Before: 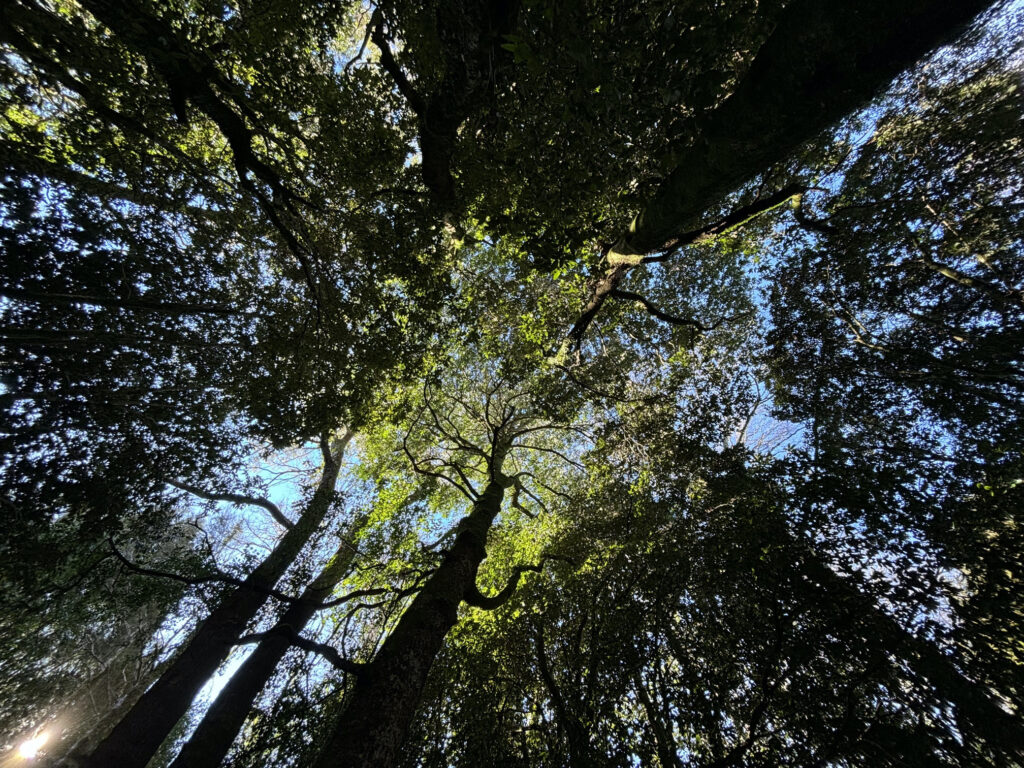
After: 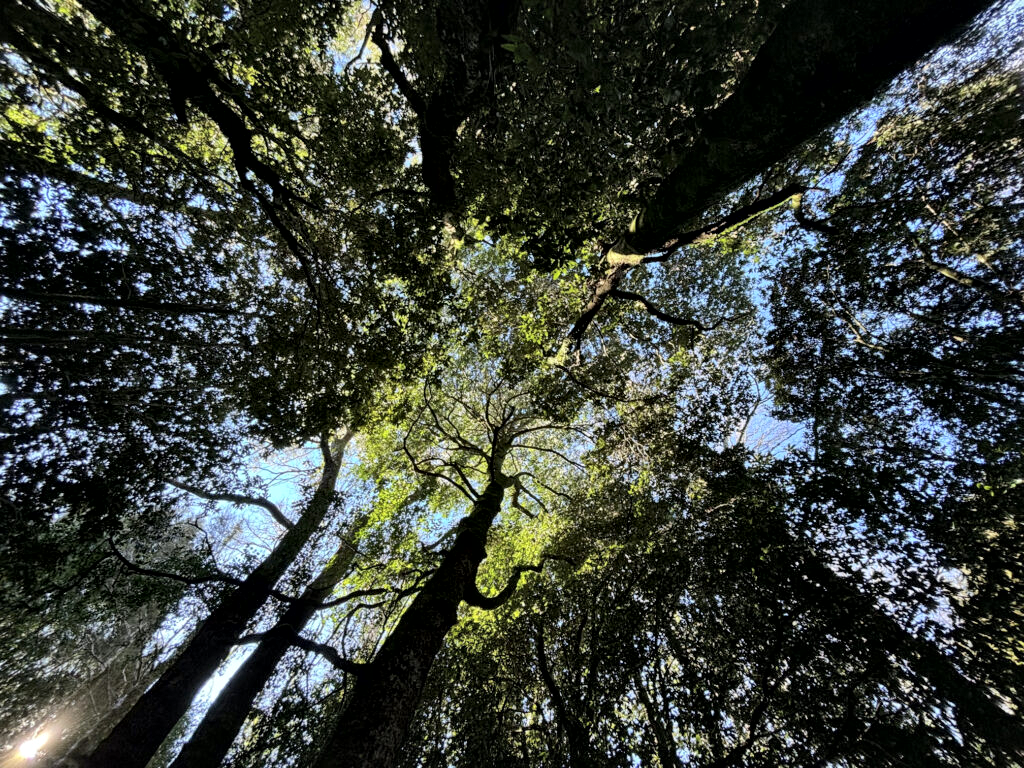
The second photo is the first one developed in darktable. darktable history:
local contrast: mode bilateral grid, contrast 26, coarseness 60, detail 151%, midtone range 0.2
shadows and highlights: shadows 36.58, highlights -27.73, soften with gaussian
